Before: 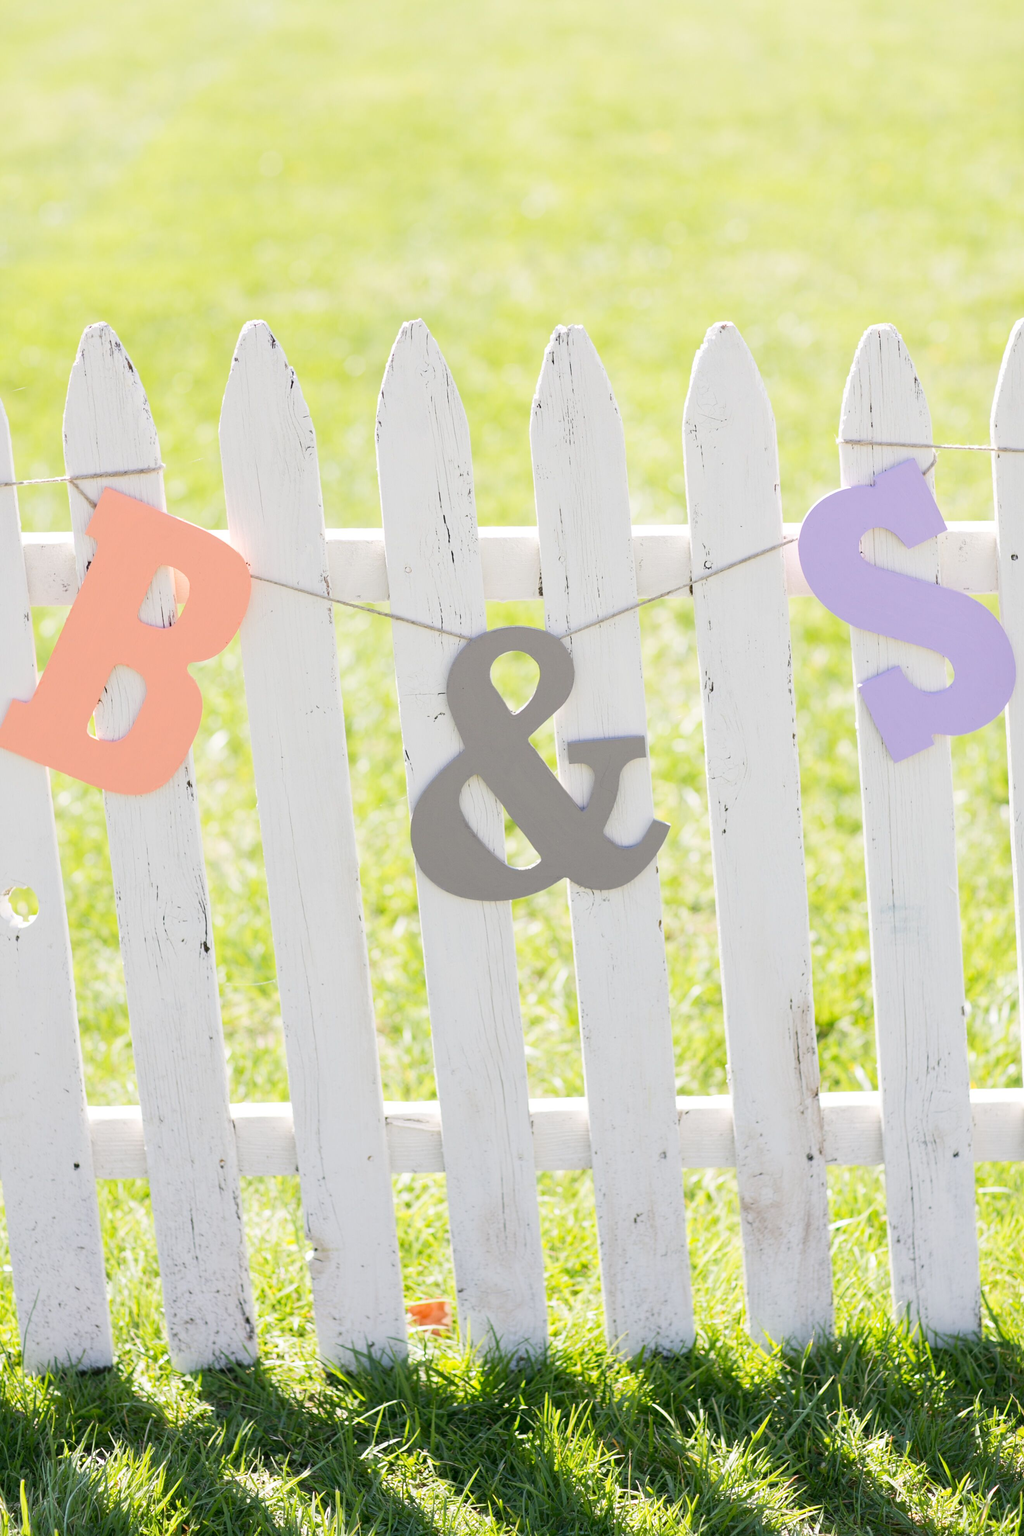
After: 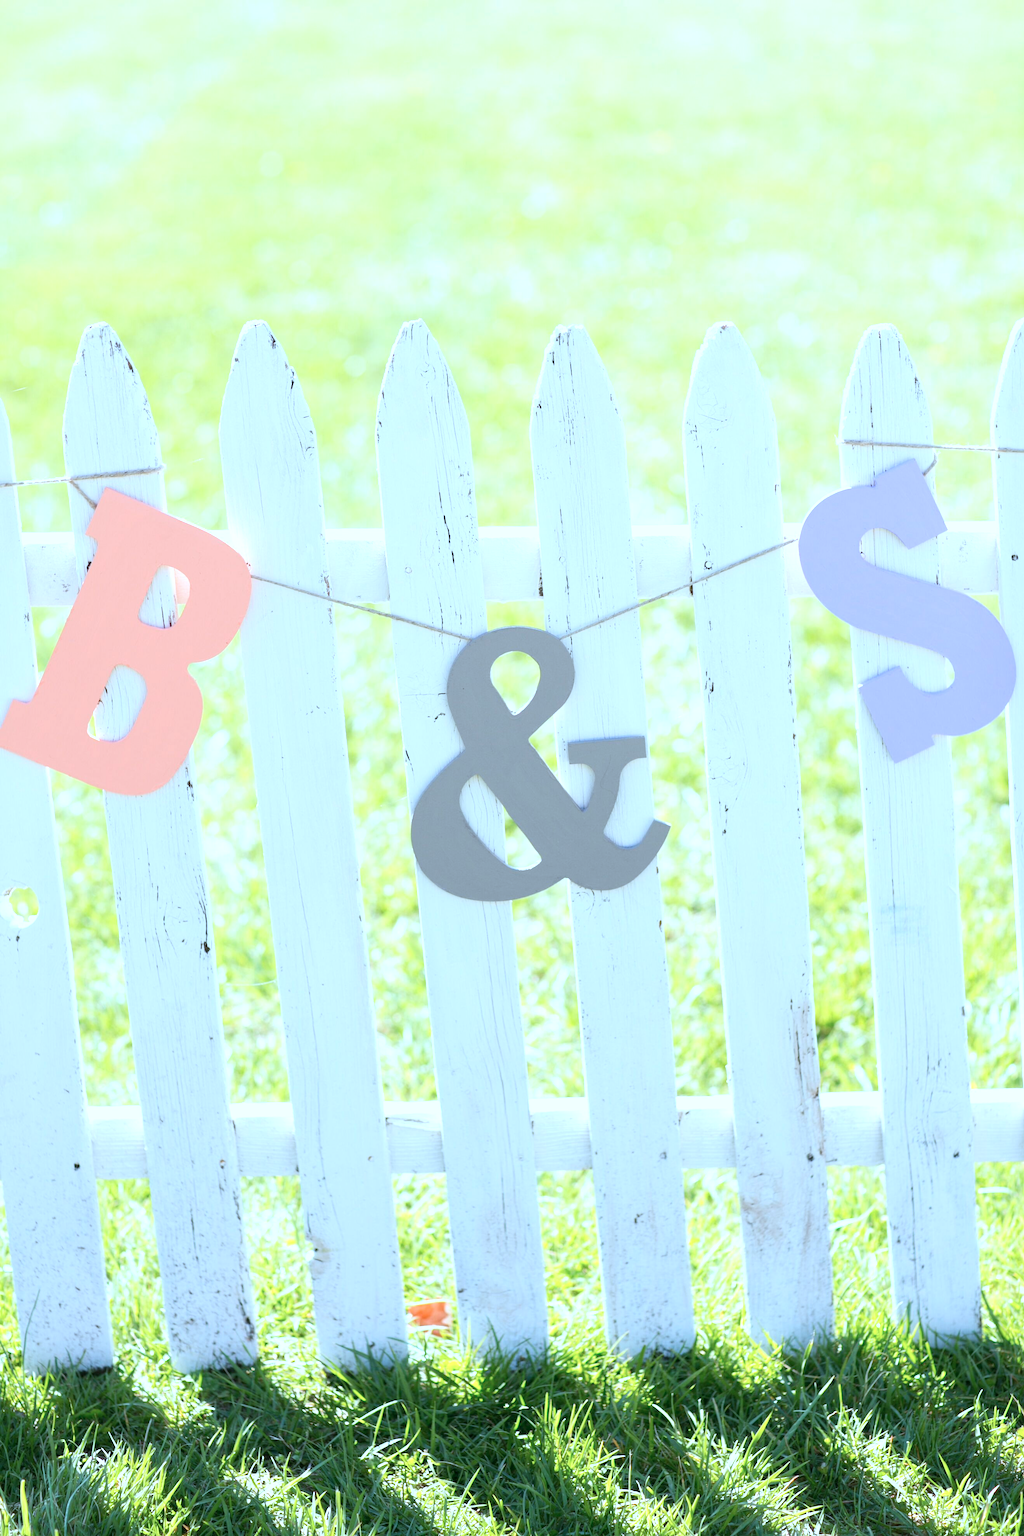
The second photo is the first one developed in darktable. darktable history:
exposure: exposure 0.366 EV, compensate highlight preservation false
color correction: highlights a* -9.62, highlights b* -21.8
